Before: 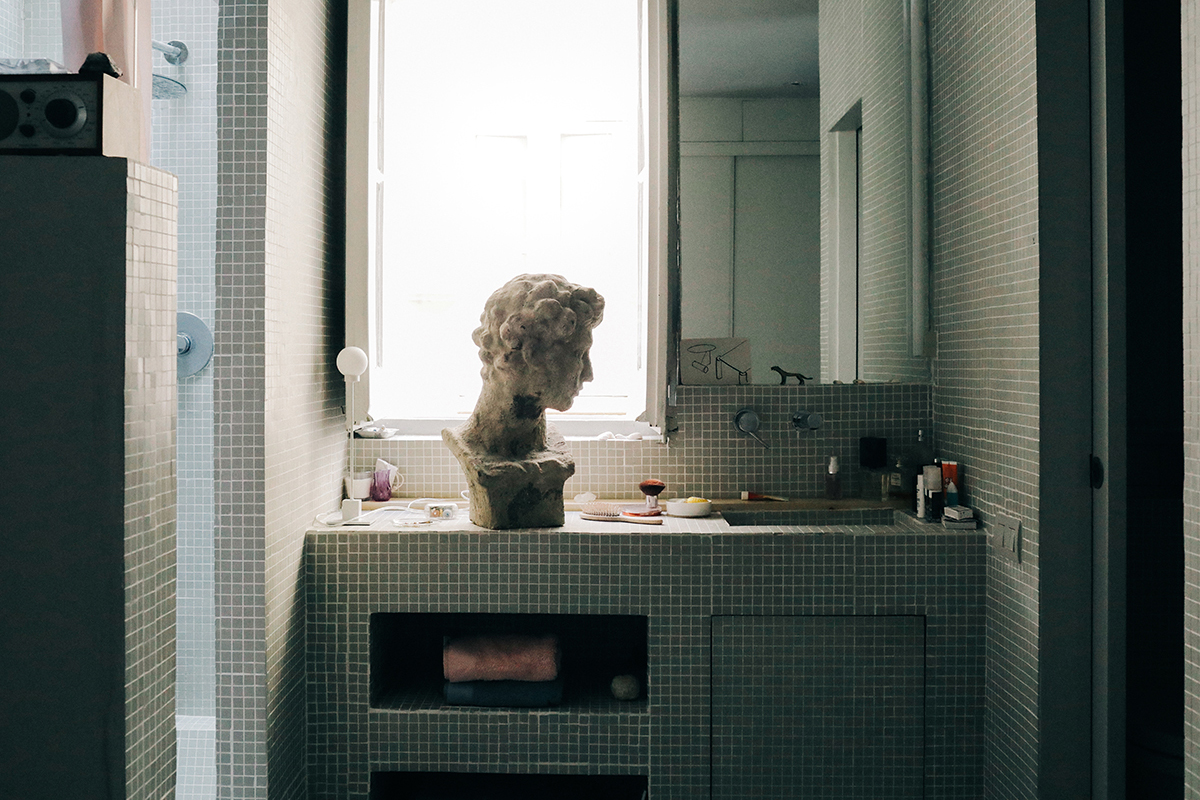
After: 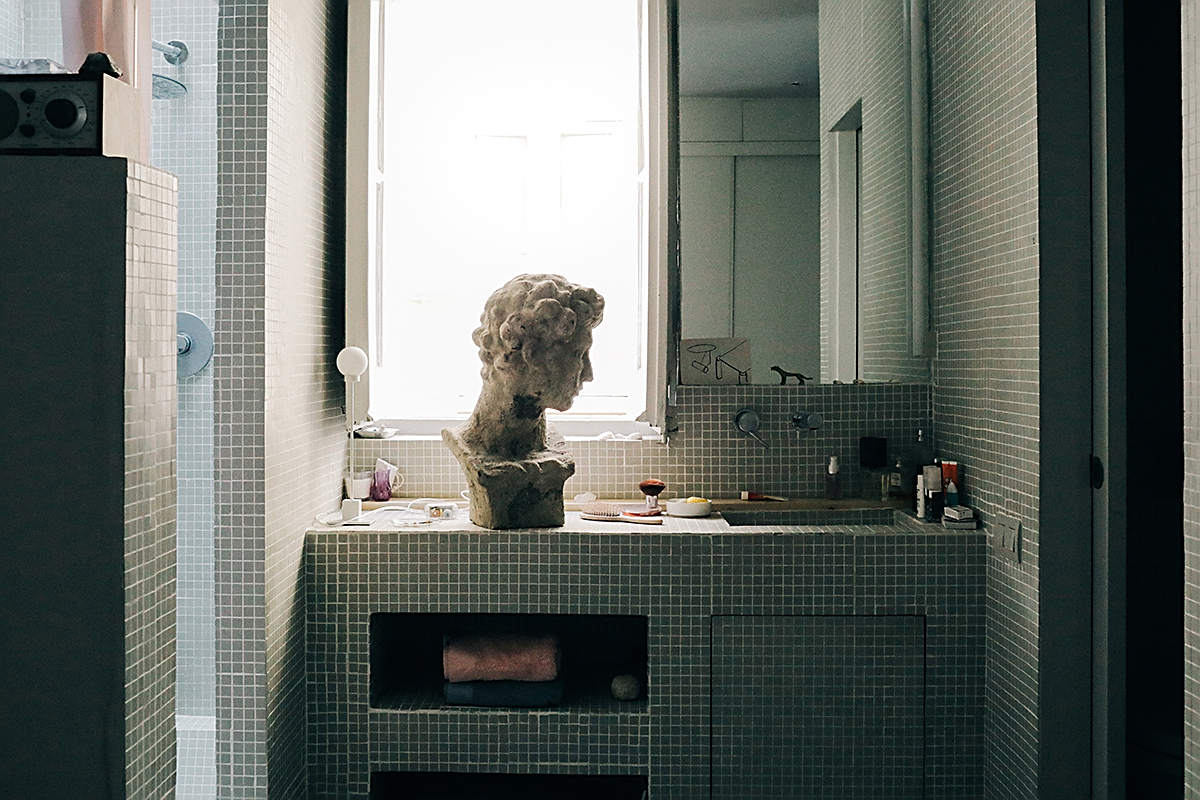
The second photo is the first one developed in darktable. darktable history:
sharpen: amount 0.568
